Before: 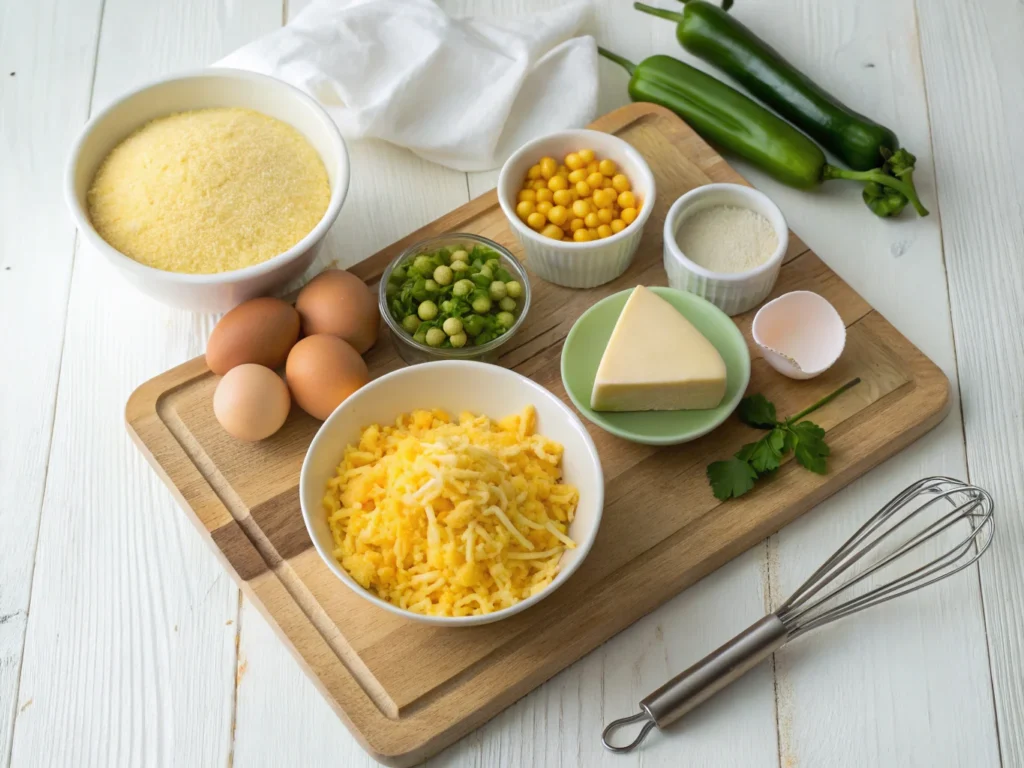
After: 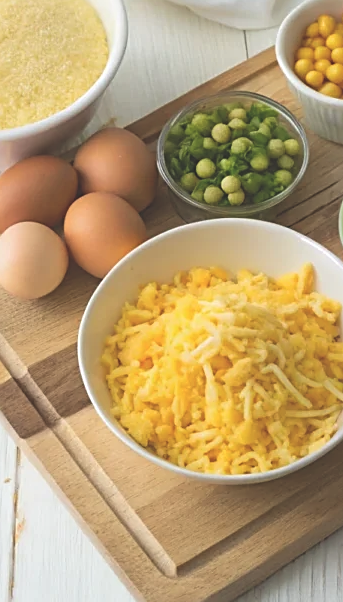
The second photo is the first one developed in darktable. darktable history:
crop and rotate: left 21.77%, top 18.528%, right 44.676%, bottom 2.997%
tone equalizer: on, module defaults
exposure: black level correction -0.03, compensate highlight preservation false
sharpen: on, module defaults
